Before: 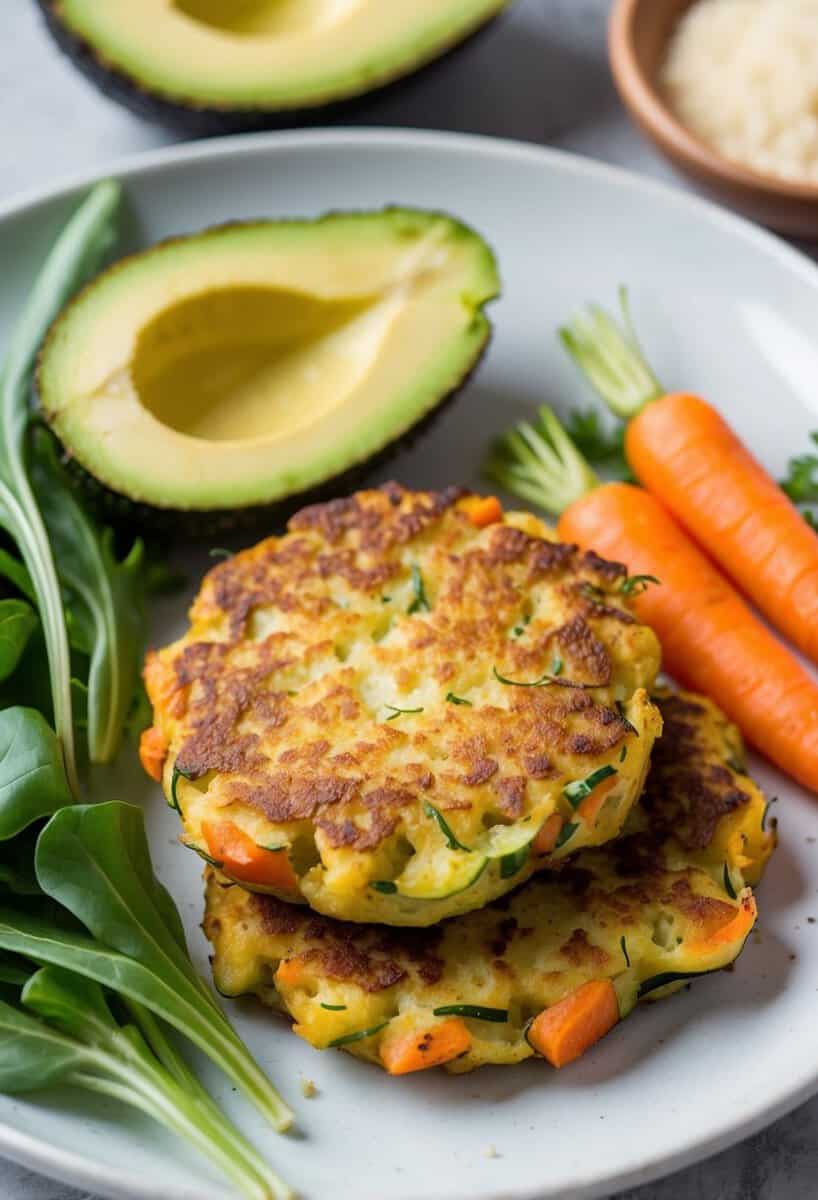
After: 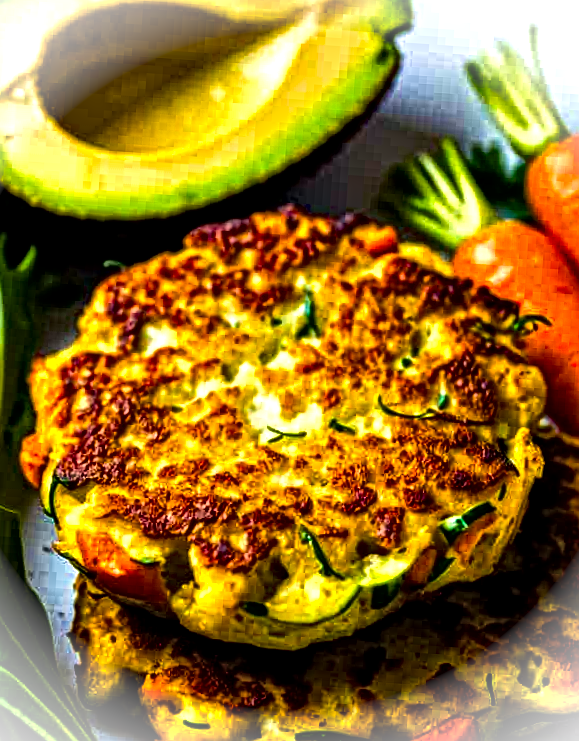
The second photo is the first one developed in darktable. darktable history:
color correction: highlights b* 0.056, saturation 1.36
vignetting: fall-off start 91.4%, brightness 0.99, saturation -0.493
local contrast: mode bilateral grid, contrast 21, coarseness 4, detail 300%, midtone range 0.2
velvia: on, module defaults
color balance rgb: linear chroma grading › global chroma 24.537%, perceptual saturation grading › global saturation 19.695%, perceptual brilliance grading › highlights 3.598%, perceptual brilliance grading › mid-tones -18.719%, perceptual brilliance grading › shadows -41.408%, global vibrance 10.035%, contrast 14.892%, saturation formula JzAzBz (2021)
contrast equalizer: octaves 7, y [[0.6 ×6], [0.55 ×6], [0 ×6], [0 ×6], [0 ×6]]
crop and rotate: angle -3.88°, left 9.915%, top 20.41%, right 12.41%, bottom 11.785%
